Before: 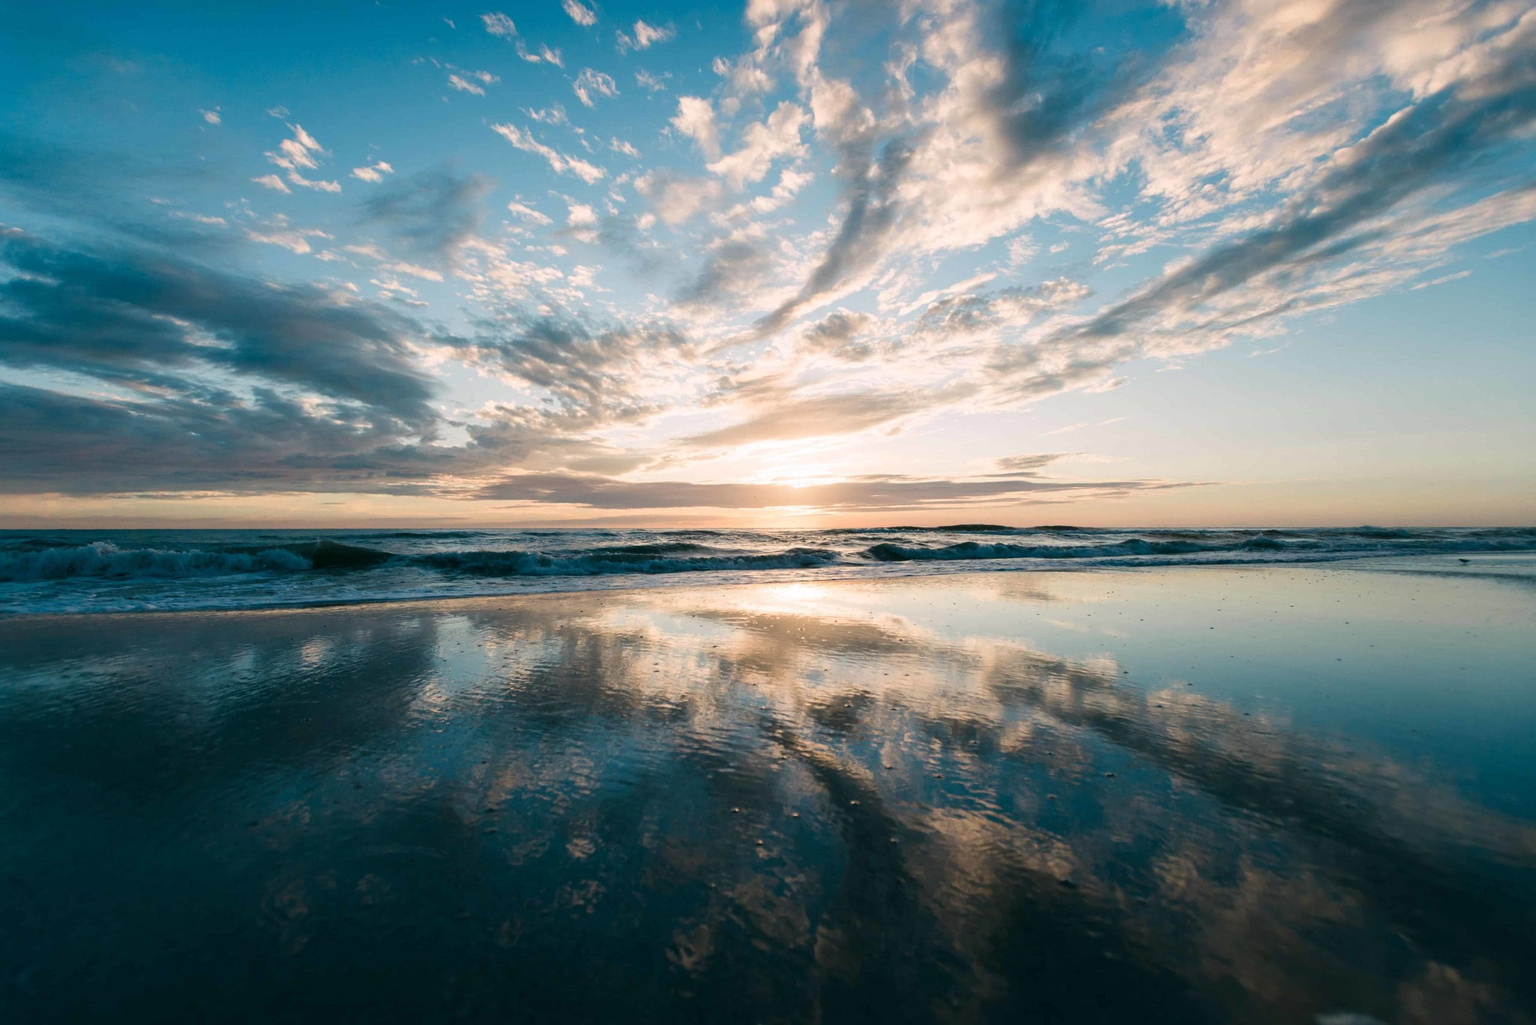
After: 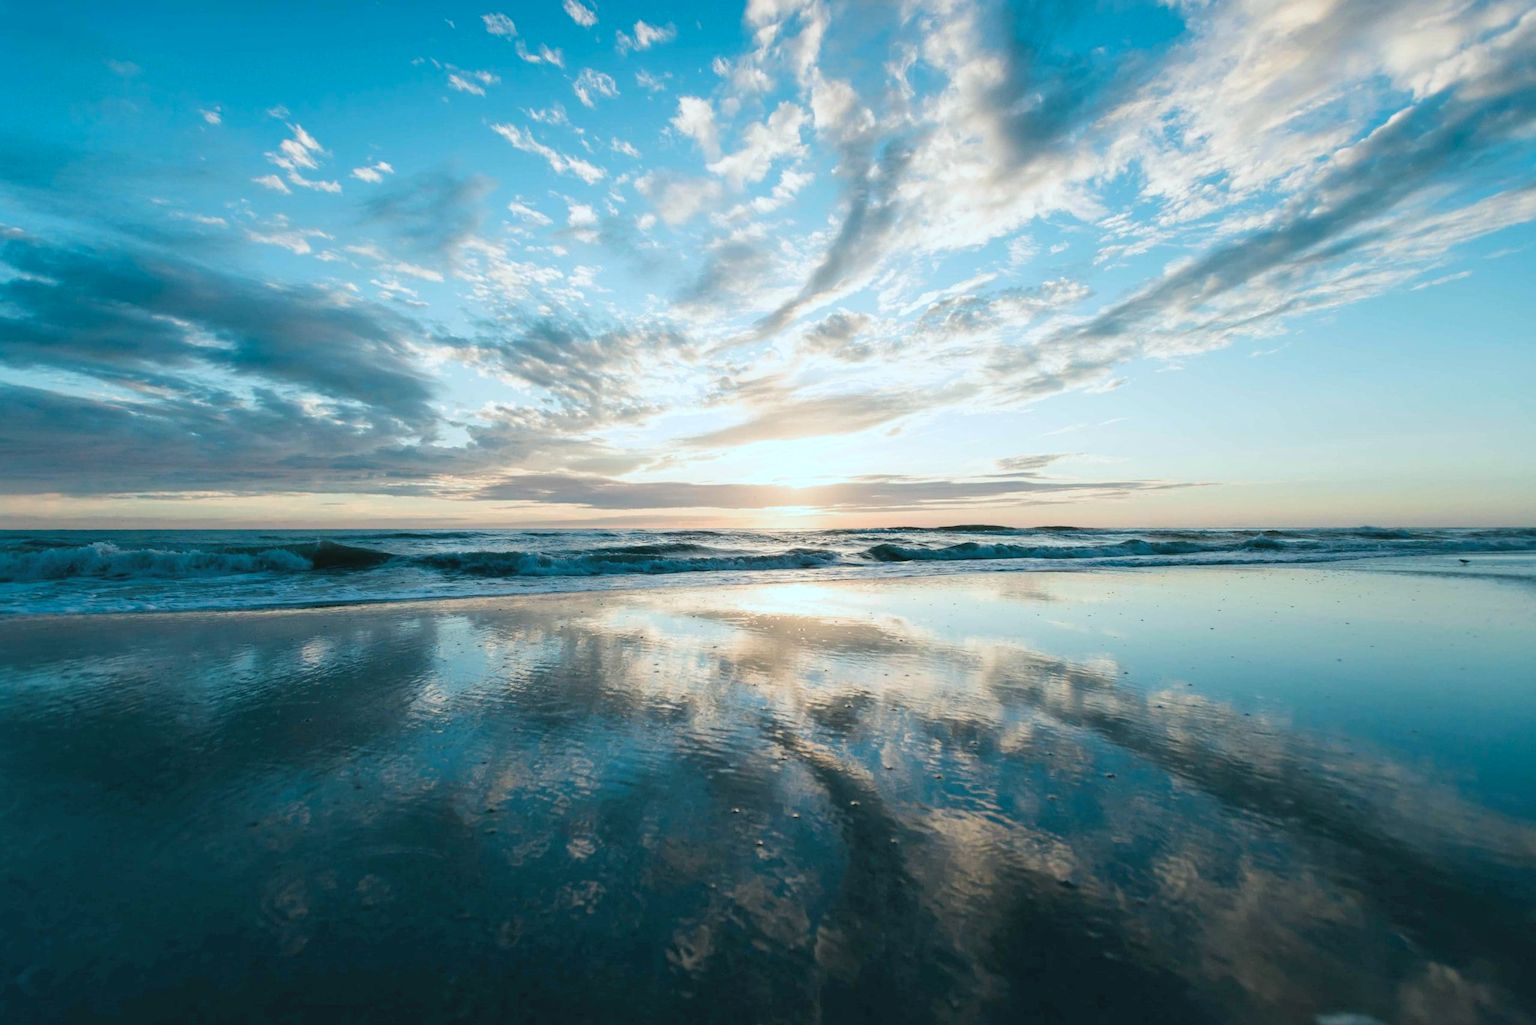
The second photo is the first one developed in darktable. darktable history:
color correction: highlights a* -10.04, highlights b* -10.37
contrast brightness saturation: brightness 0.15
